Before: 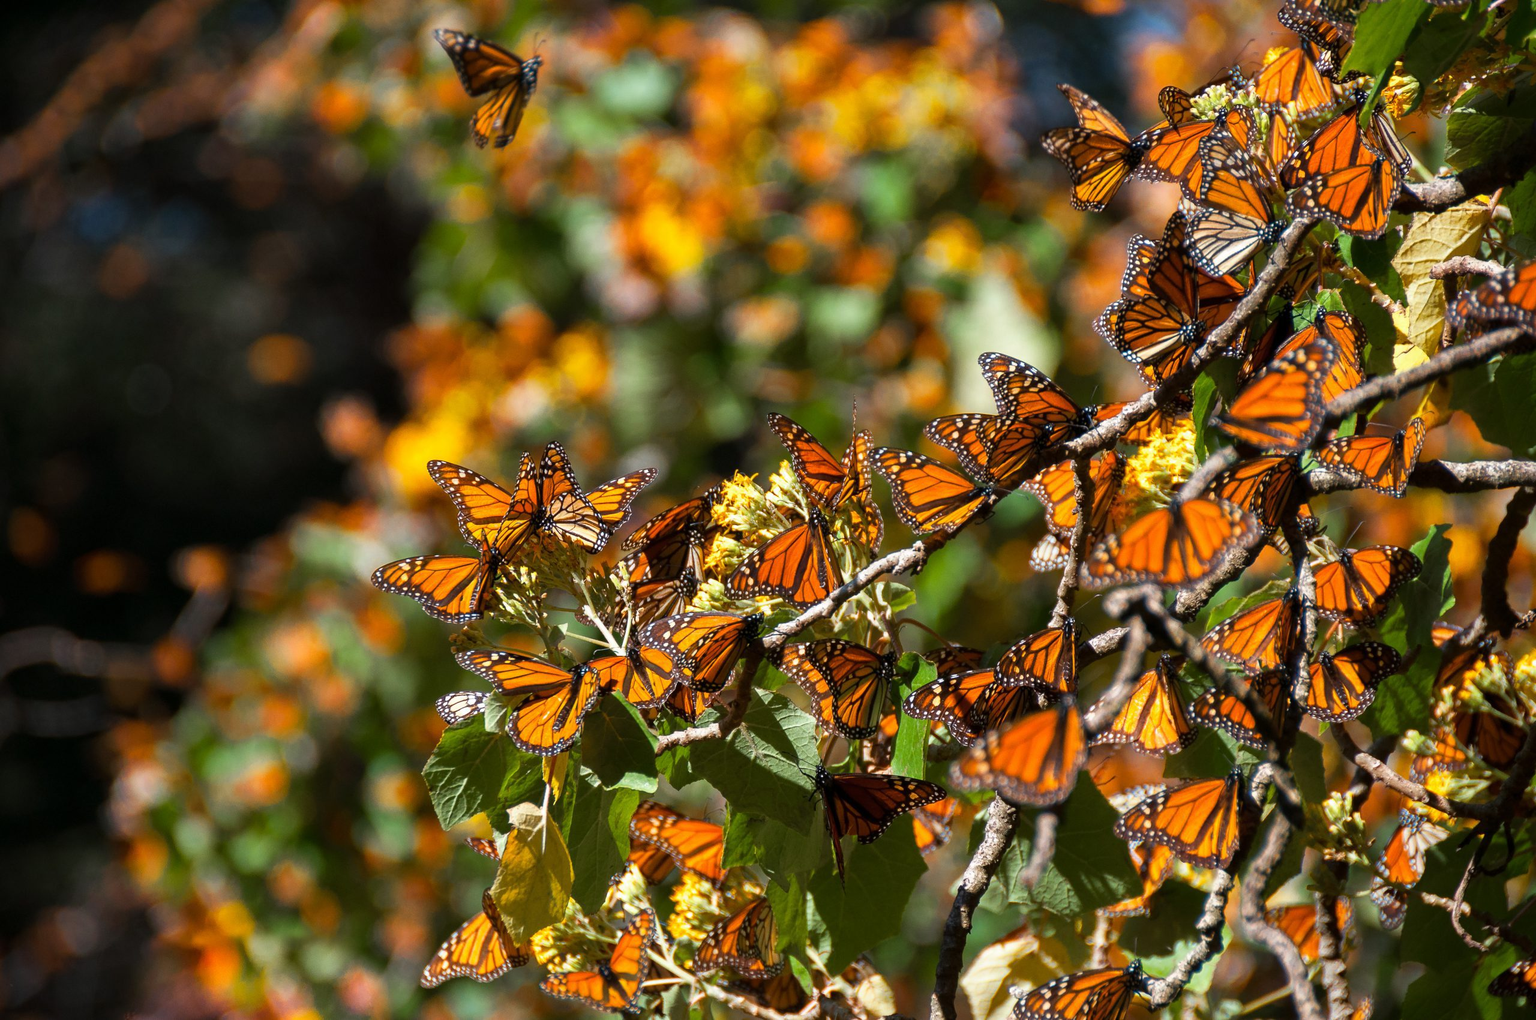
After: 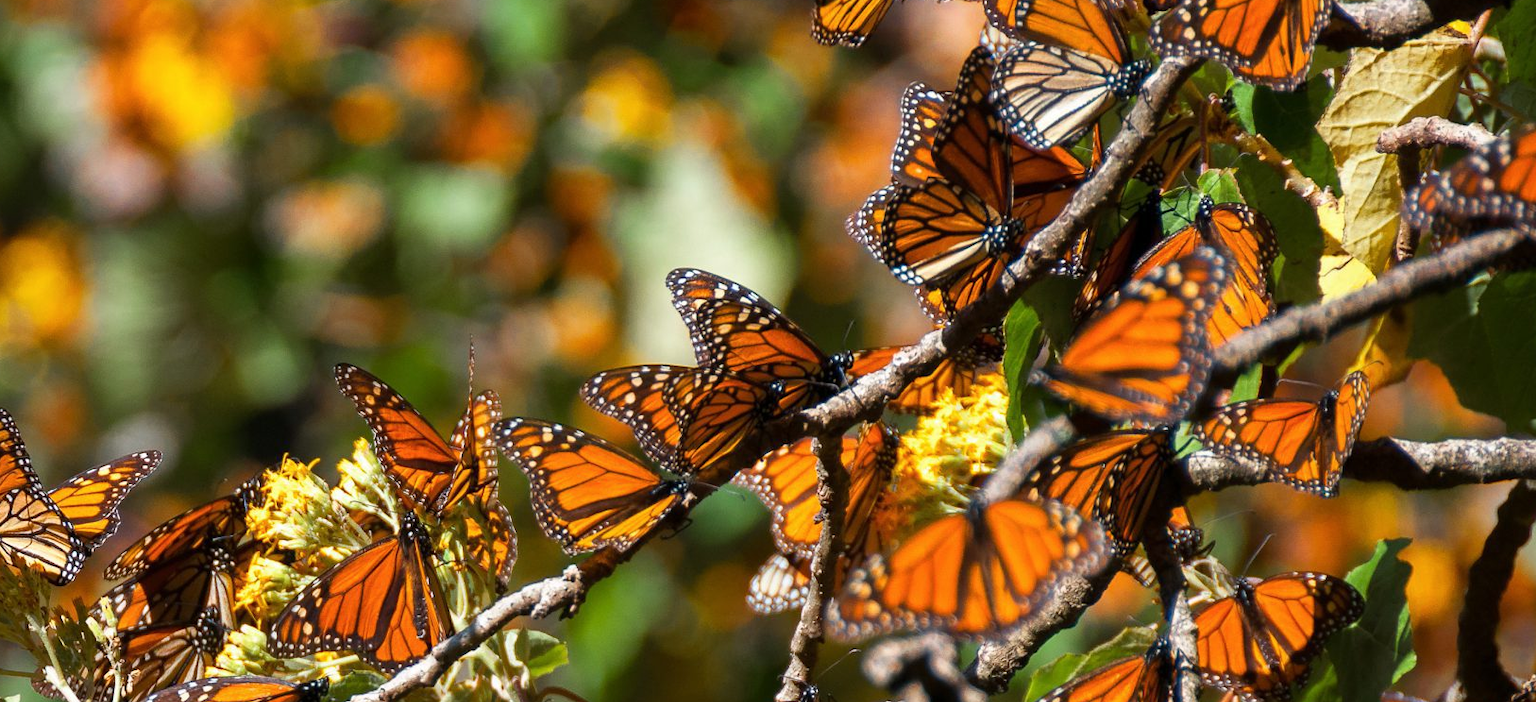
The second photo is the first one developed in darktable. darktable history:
color calibration: illuminant same as pipeline (D50), adaptation none (bypass), x 0.333, y 0.334, temperature 5015.64 K
crop: left 36.141%, top 17.84%, right 0.292%, bottom 38.383%
